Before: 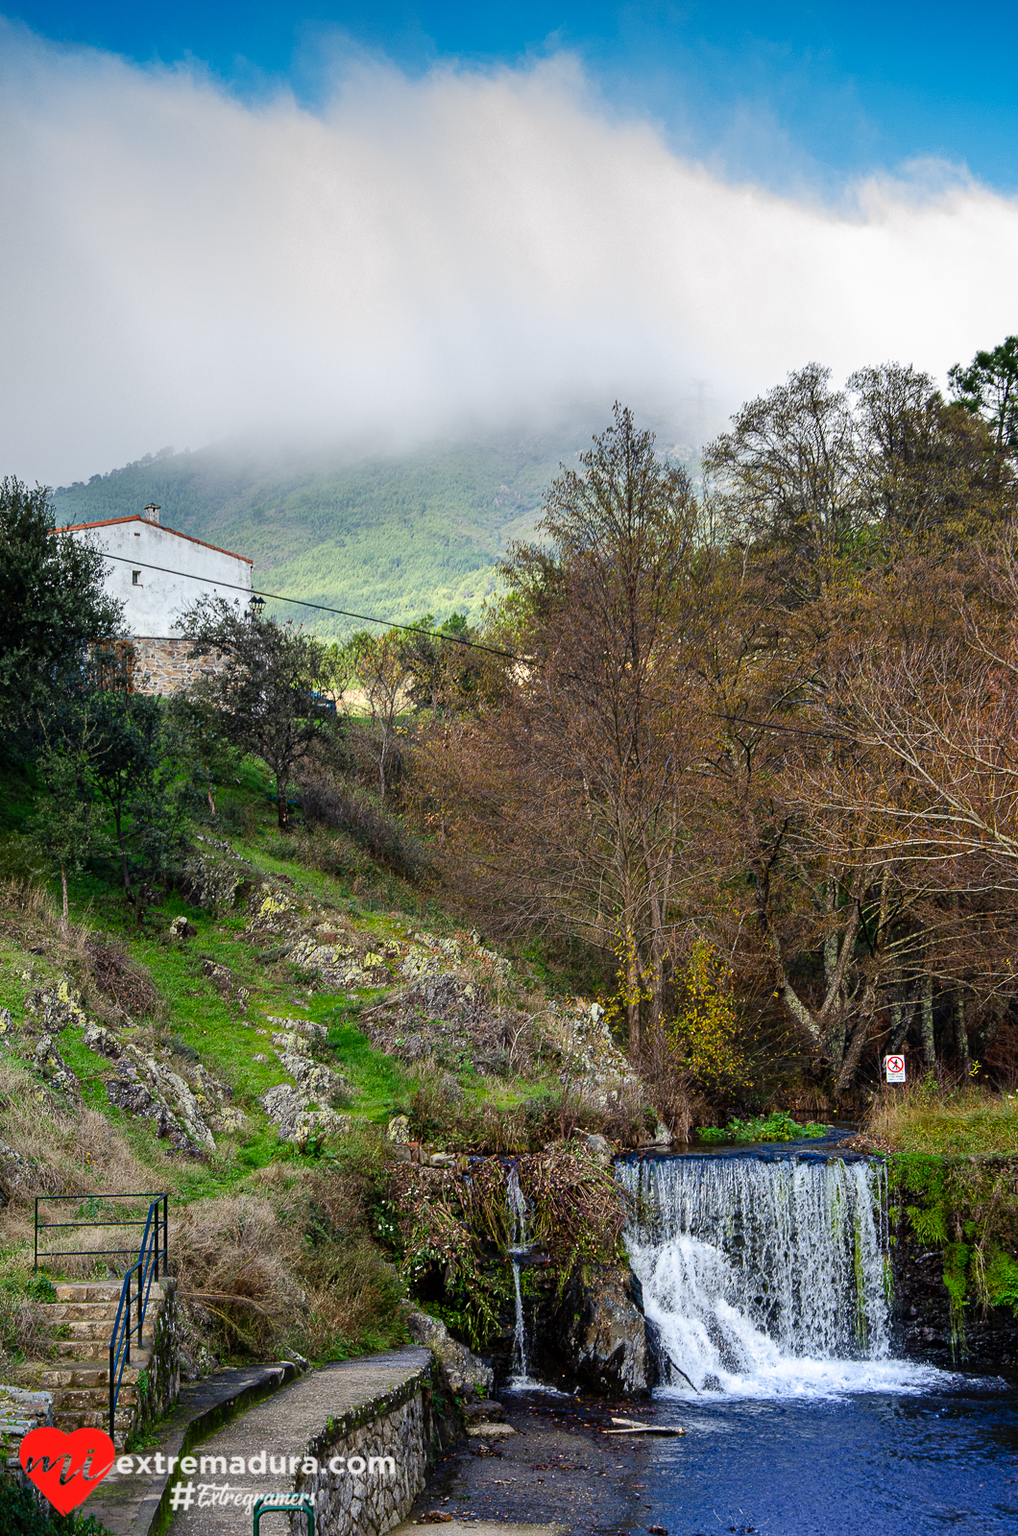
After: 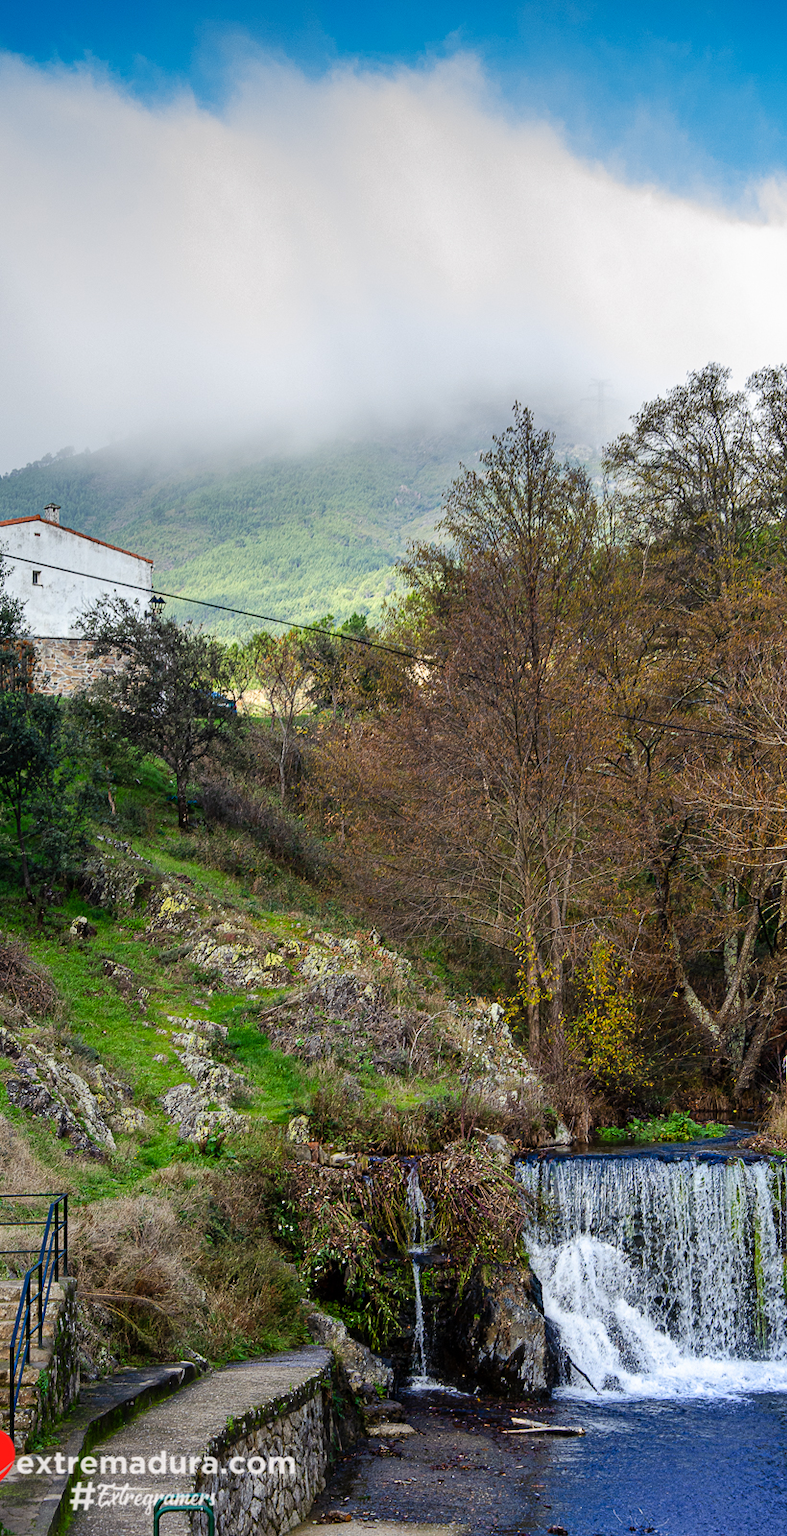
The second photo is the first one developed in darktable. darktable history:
crop: left 9.9%, right 12.717%
